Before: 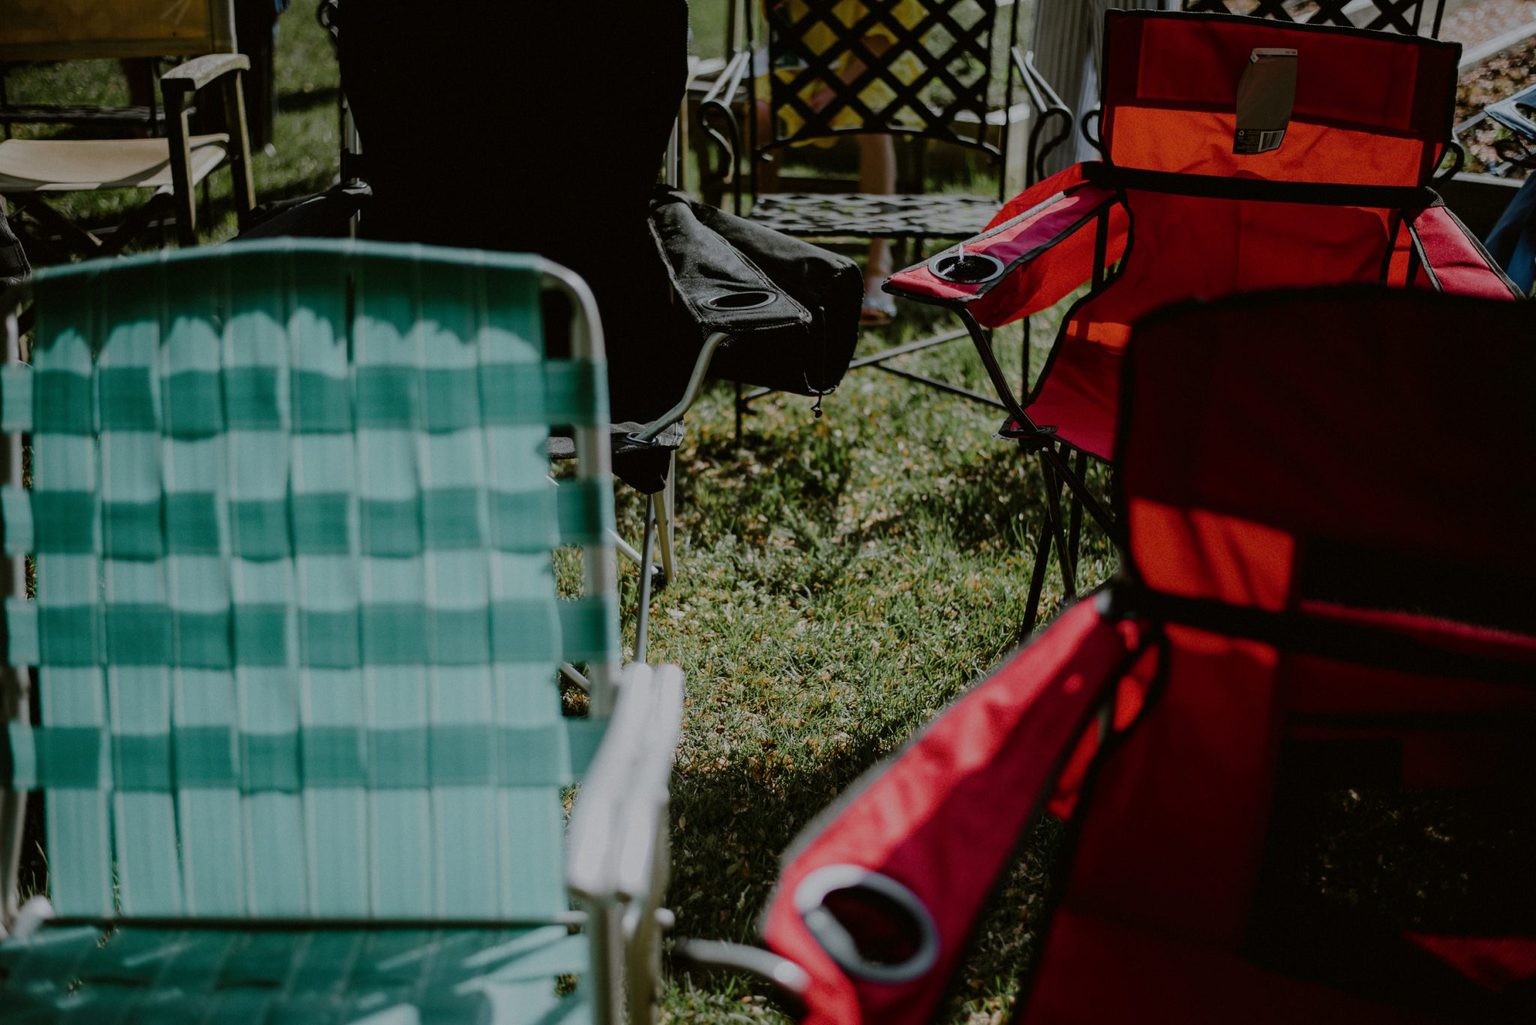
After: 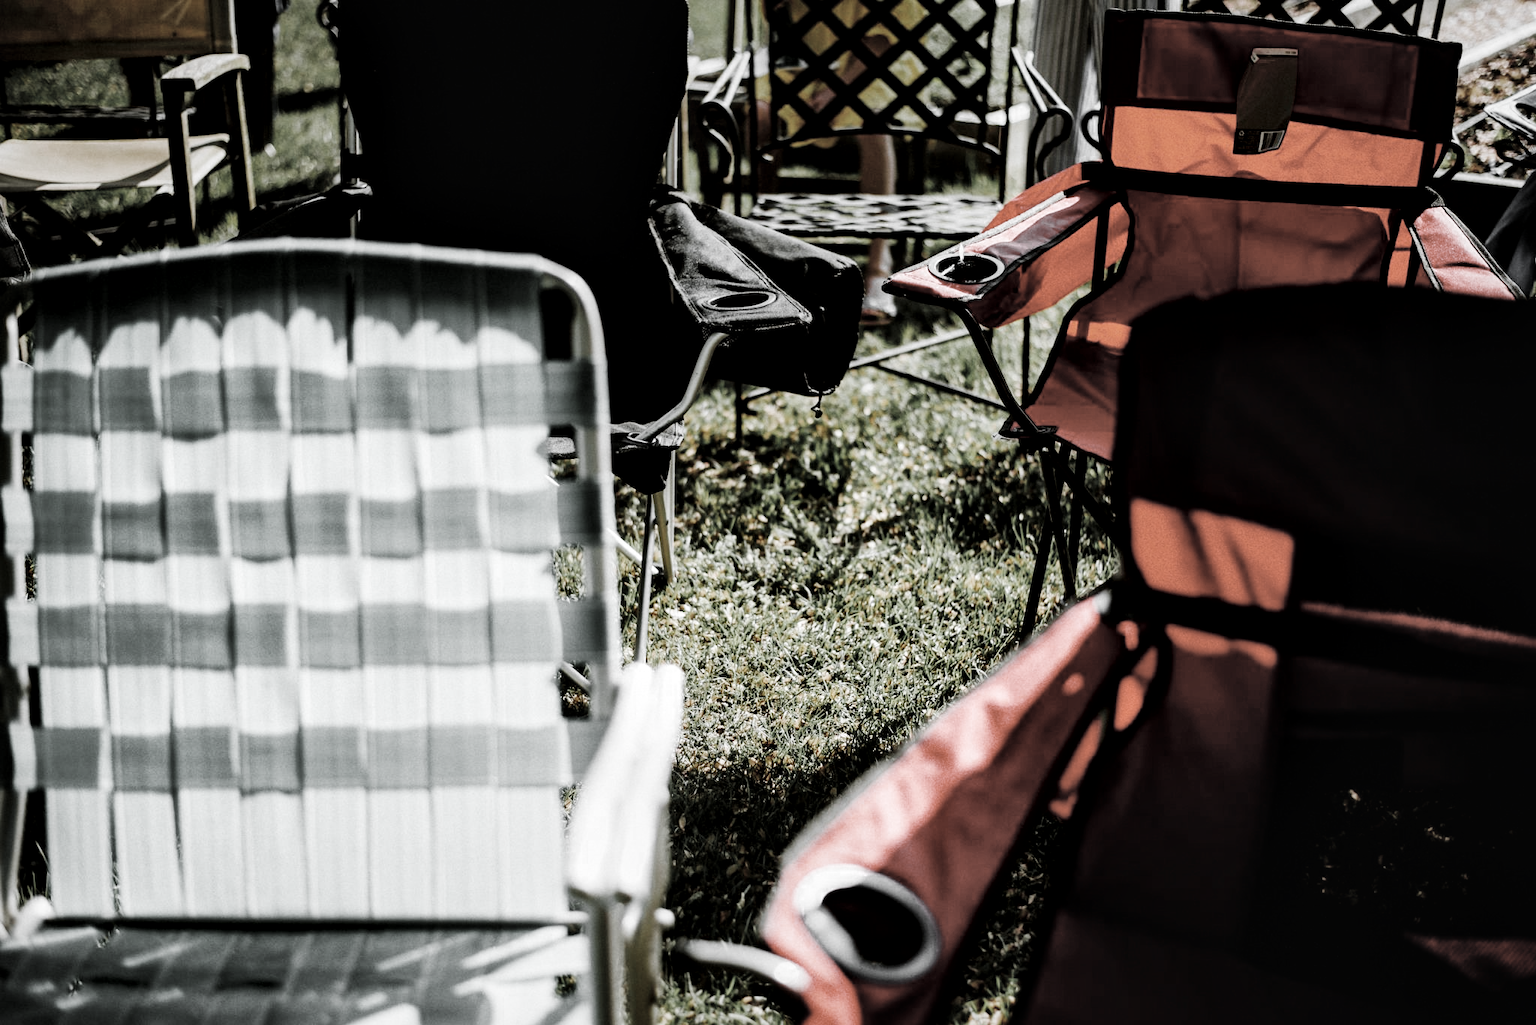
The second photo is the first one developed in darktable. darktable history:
color zones: curves: ch0 [(0, 0.613) (0.01, 0.613) (0.245, 0.448) (0.498, 0.529) (0.642, 0.665) (0.879, 0.777) (0.99, 0.613)]; ch1 [(0, 0.035) (0.121, 0.189) (0.259, 0.197) (0.415, 0.061) (0.589, 0.022) (0.732, 0.022) (0.857, 0.026) (0.991, 0.053)]
local contrast: mode bilateral grid, contrast 25, coarseness 60, detail 151%, midtone range 0.2
base curve: curves: ch0 [(0, 0.003) (0.001, 0.002) (0.006, 0.004) (0.02, 0.022) (0.048, 0.086) (0.094, 0.234) (0.162, 0.431) (0.258, 0.629) (0.385, 0.8) (0.548, 0.918) (0.751, 0.988) (1, 1)], preserve colors none
